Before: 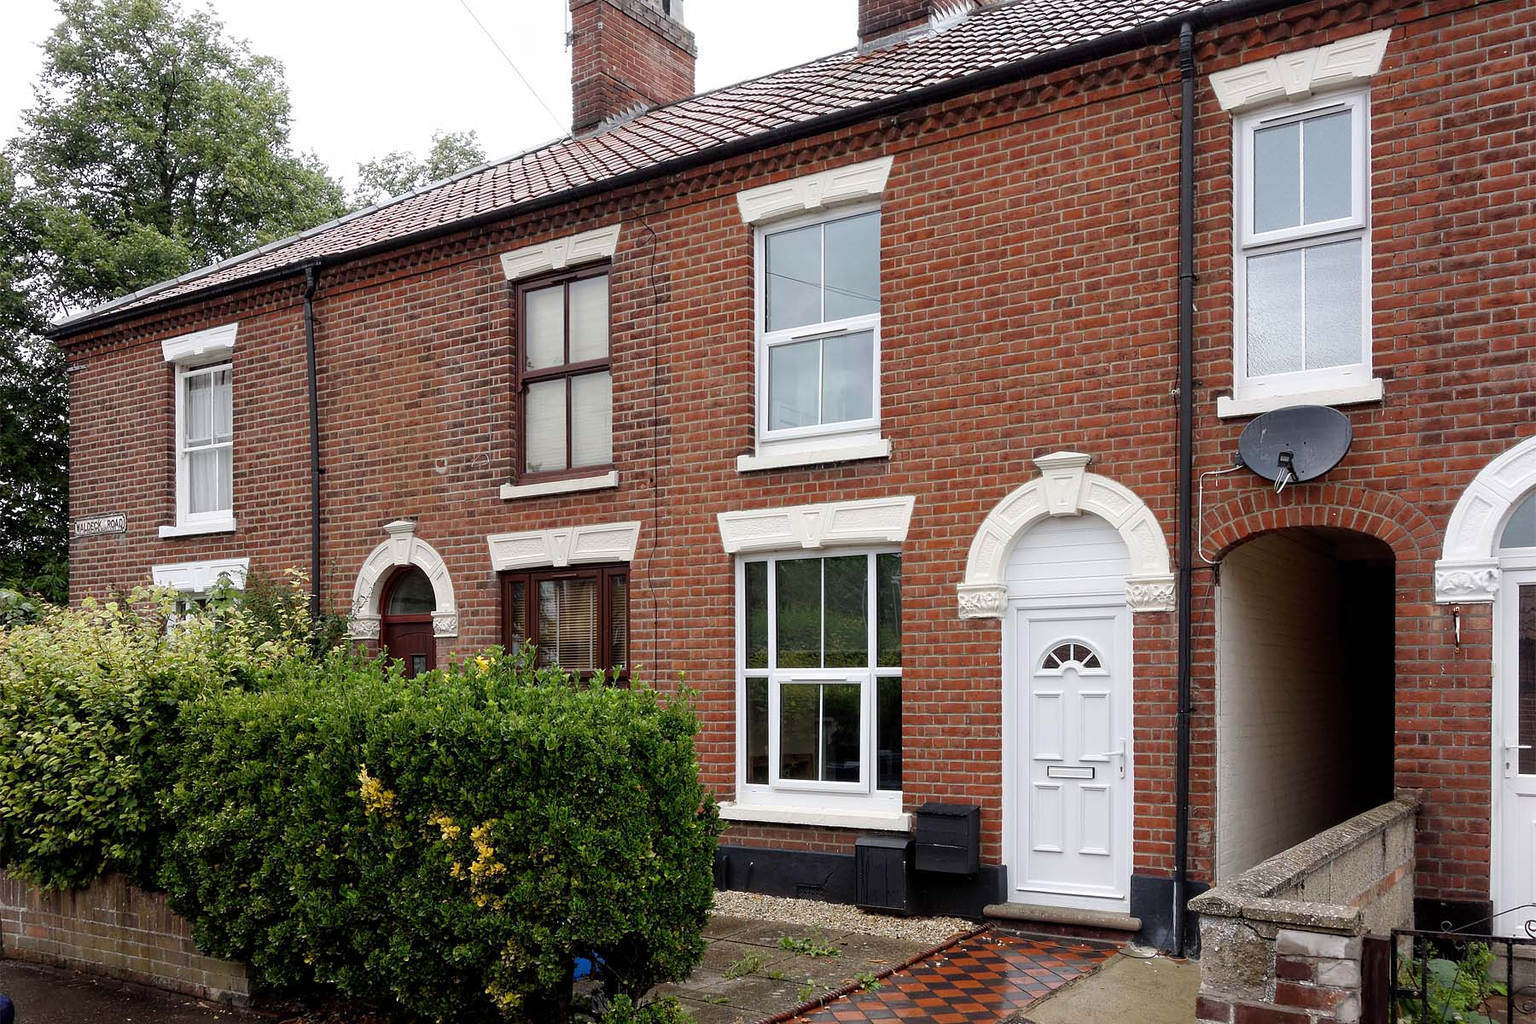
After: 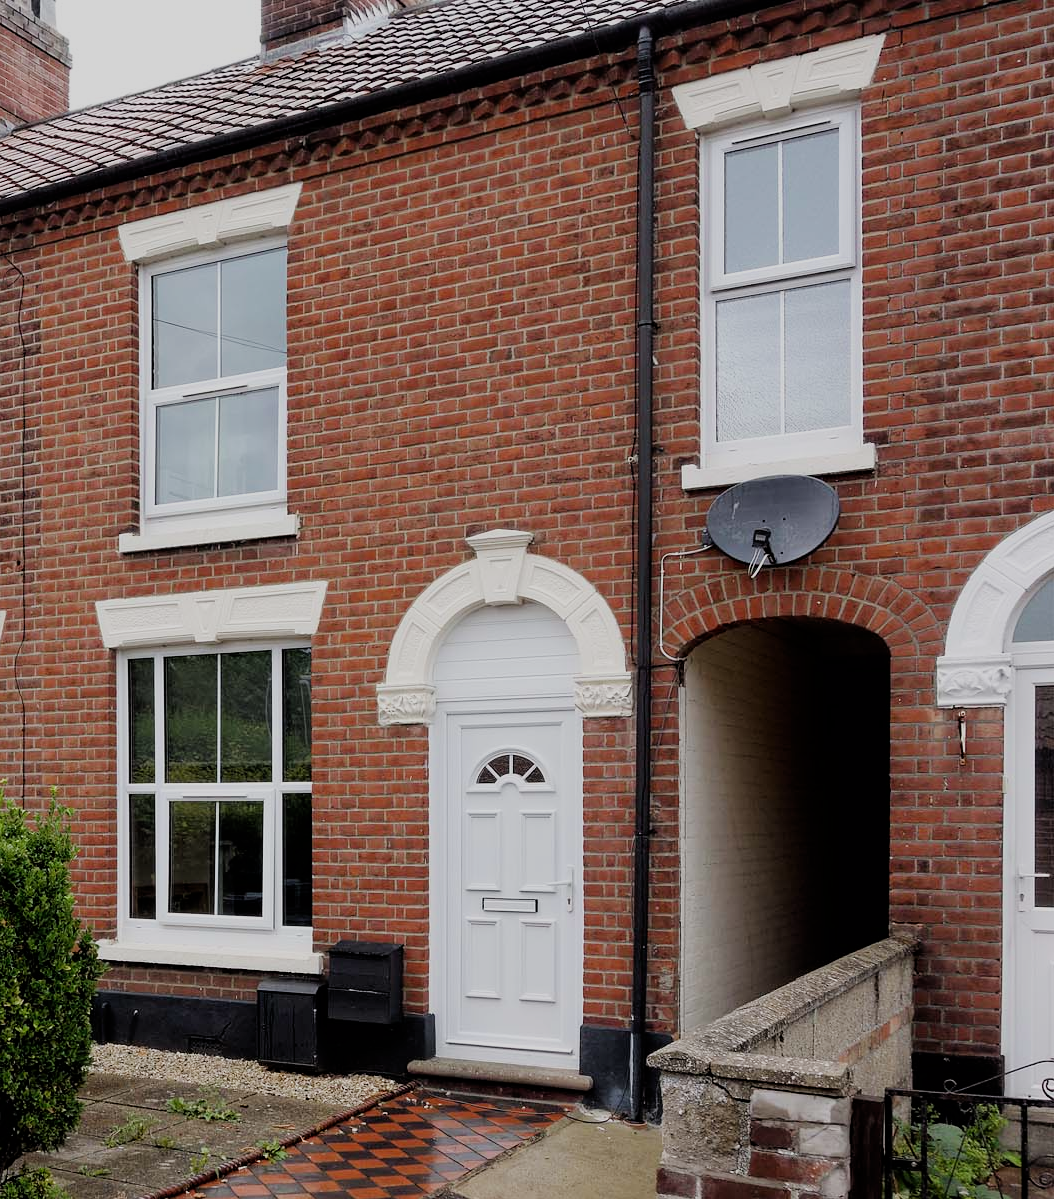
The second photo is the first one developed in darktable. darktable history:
crop: left 41.402%
filmic rgb: black relative exposure -7.65 EV, white relative exposure 4.56 EV, hardness 3.61
